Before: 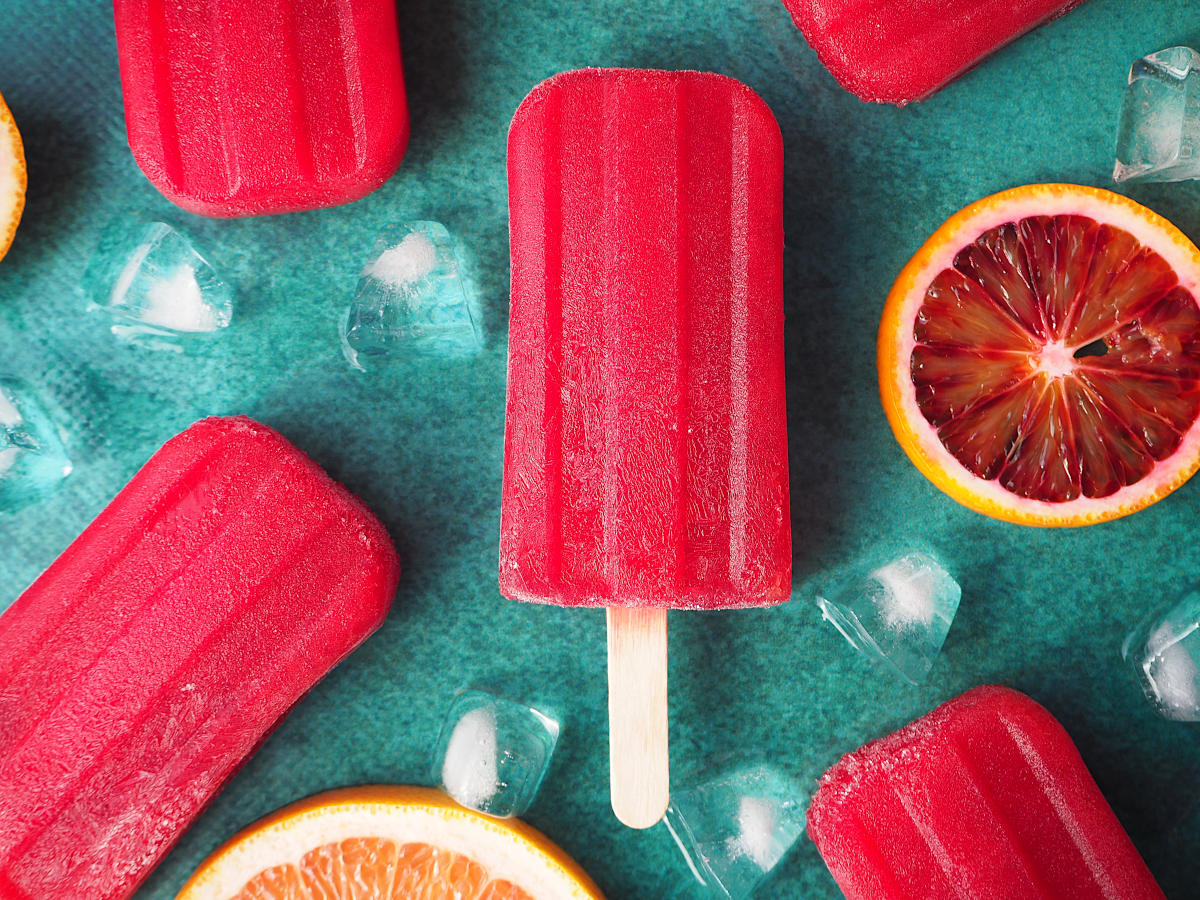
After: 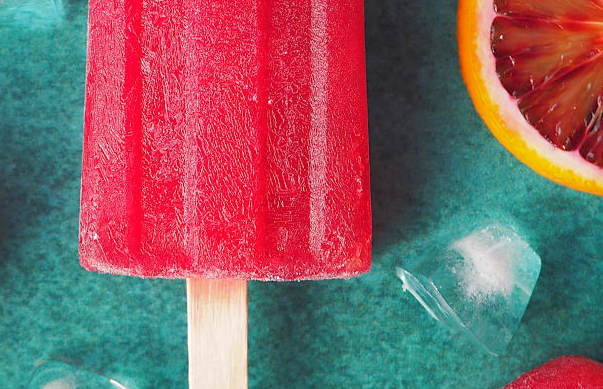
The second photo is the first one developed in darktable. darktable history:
base curve: curves: ch0 [(0, 0) (0.283, 0.295) (1, 1)], preserve colors none
crop: left 35.03%, top 36.625%, right 14.663%, bottom 20.057%
shadows and highlights: on, module defaults
